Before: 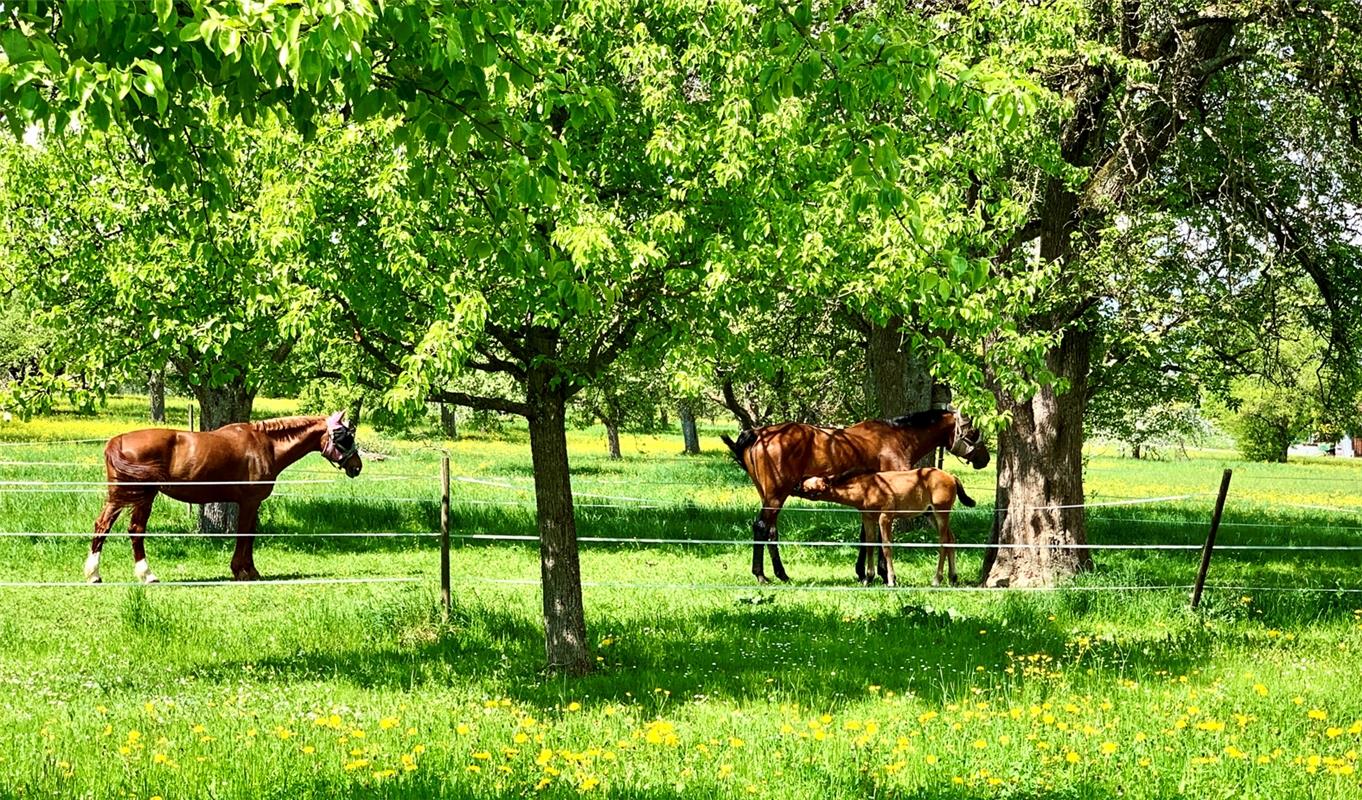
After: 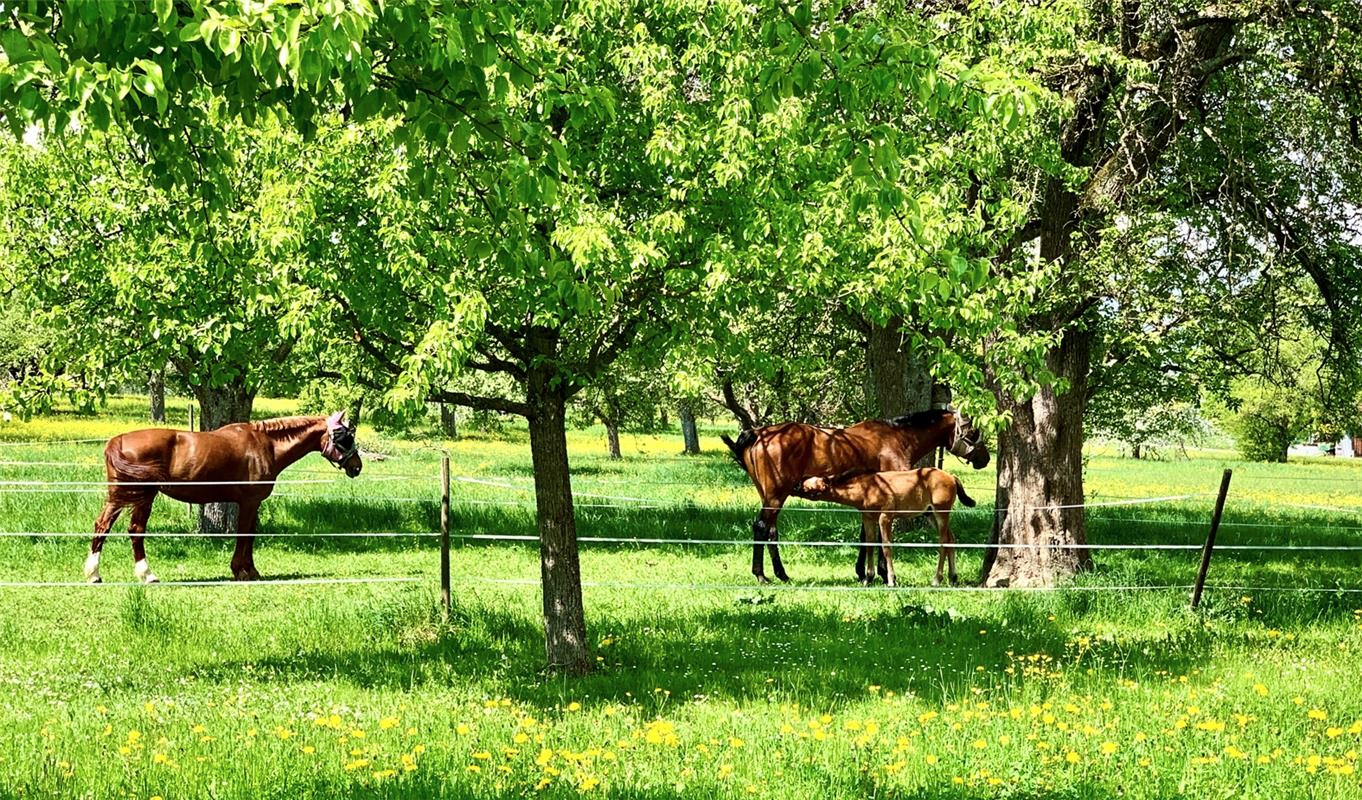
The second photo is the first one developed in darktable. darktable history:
contrast brightness saturation: contrast 0.015, saturation -0.062
